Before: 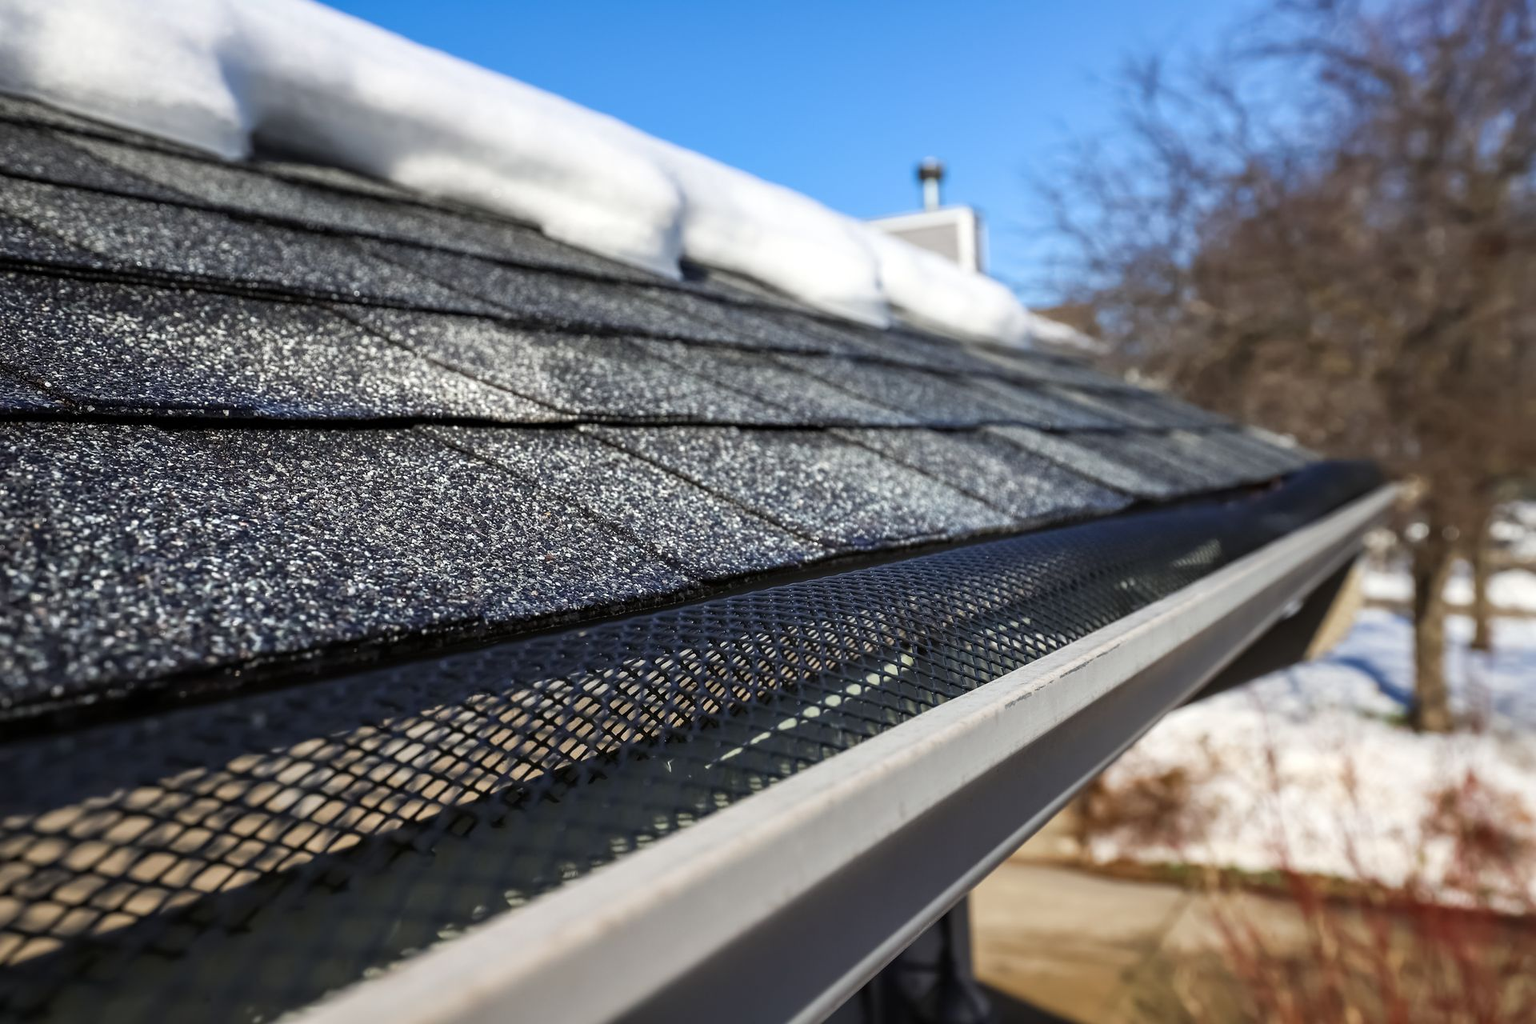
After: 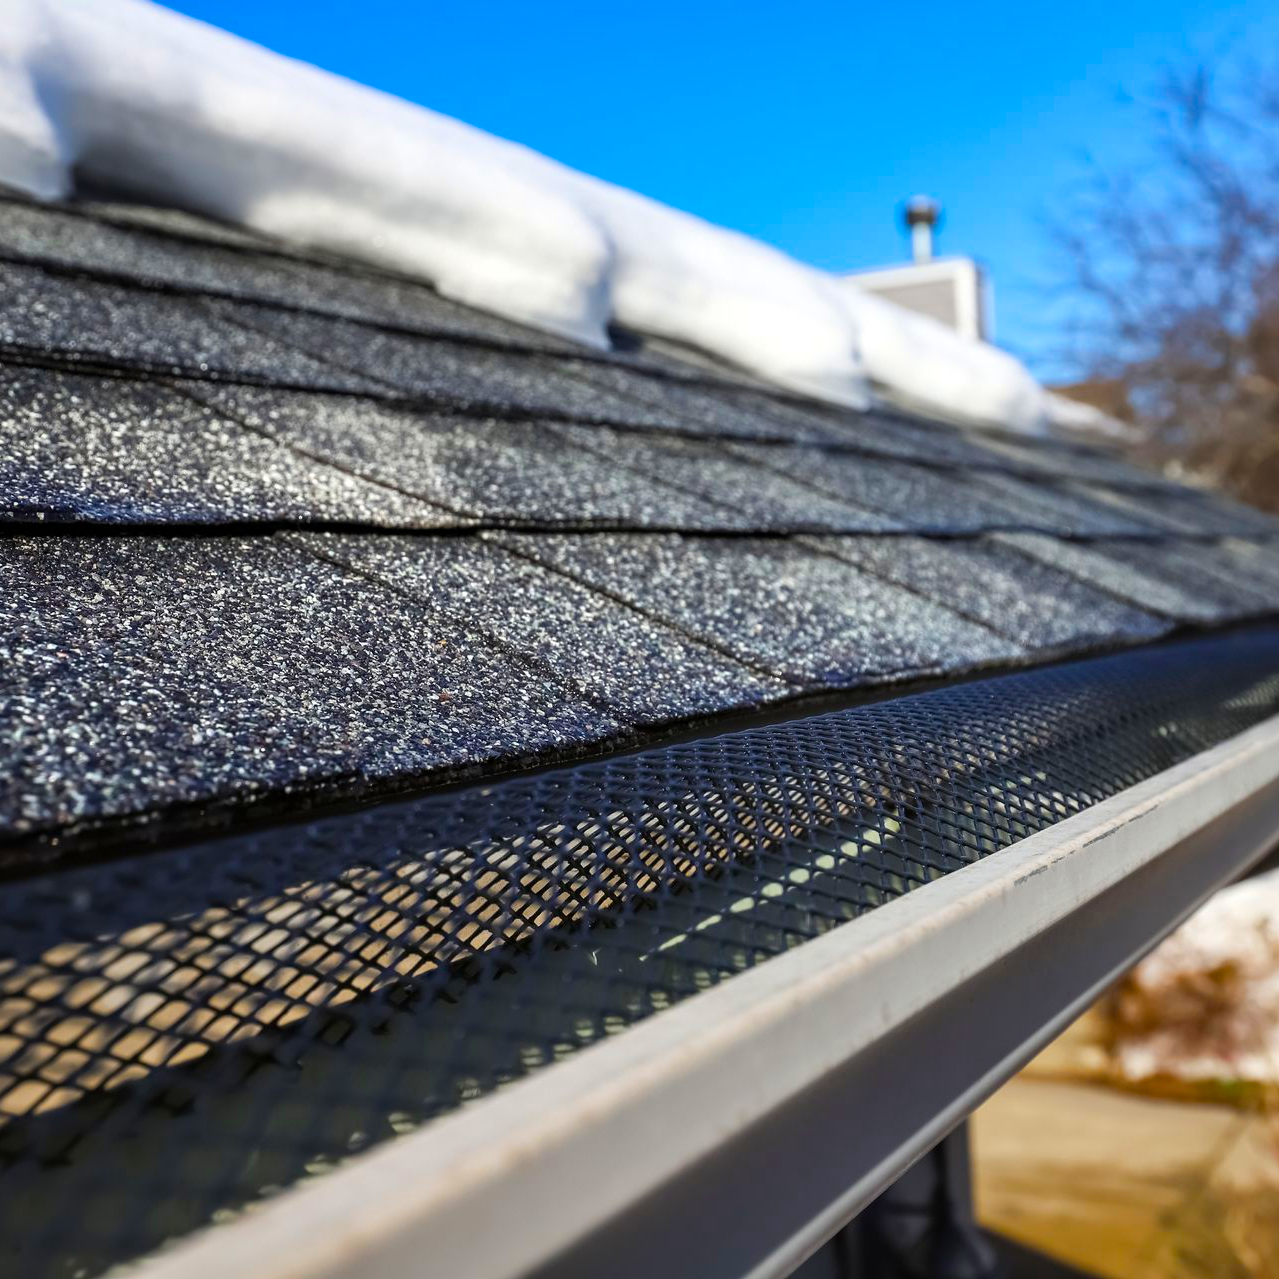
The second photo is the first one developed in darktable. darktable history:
color balance rgb: linear chroma grading › global chroma 15%, perceptual saturation grading › global saturation 30%
crop and rotate: left 12.648%, right 20.685%
